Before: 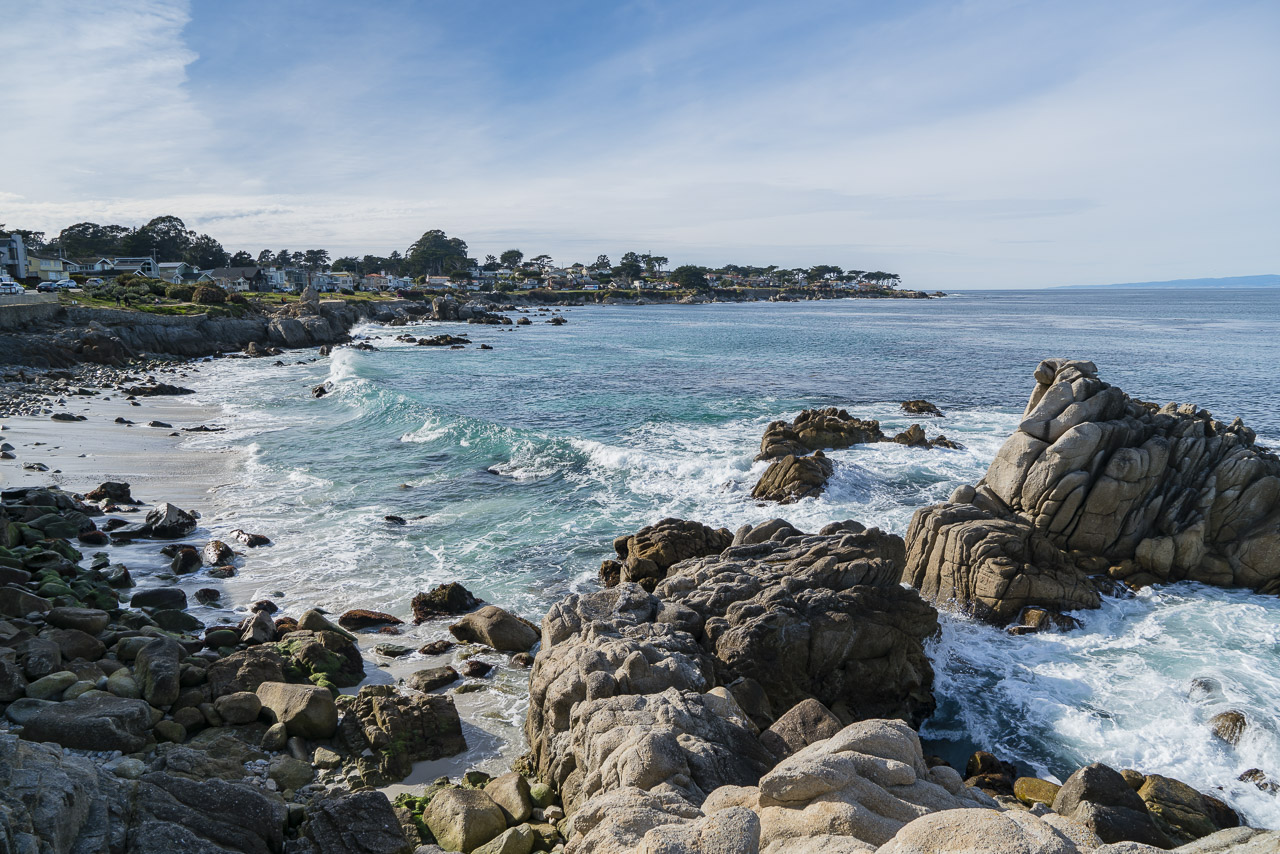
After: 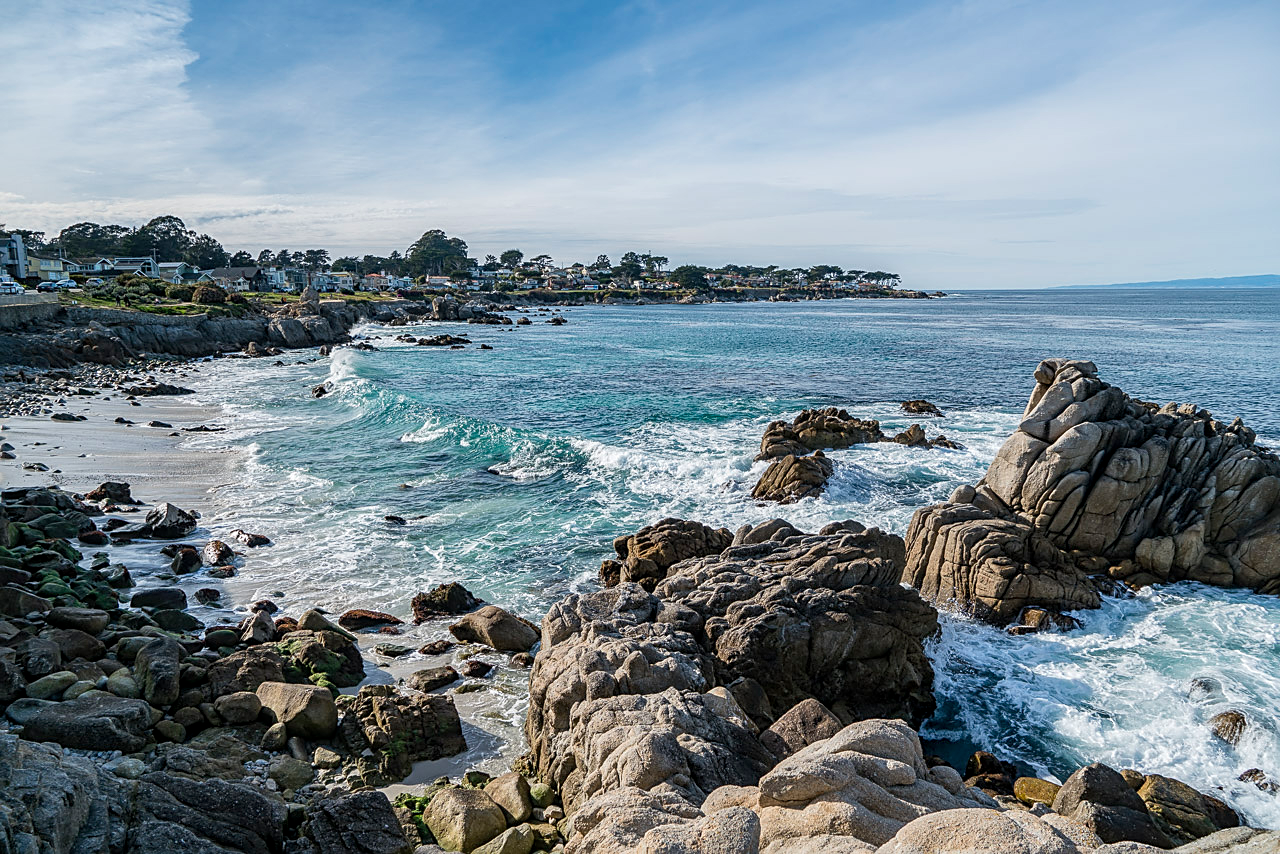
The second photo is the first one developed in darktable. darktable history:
sharpen: on, module defaults
local contrast: highlights 54%, shadows 53%, detail 130%, midtone range 0.447
